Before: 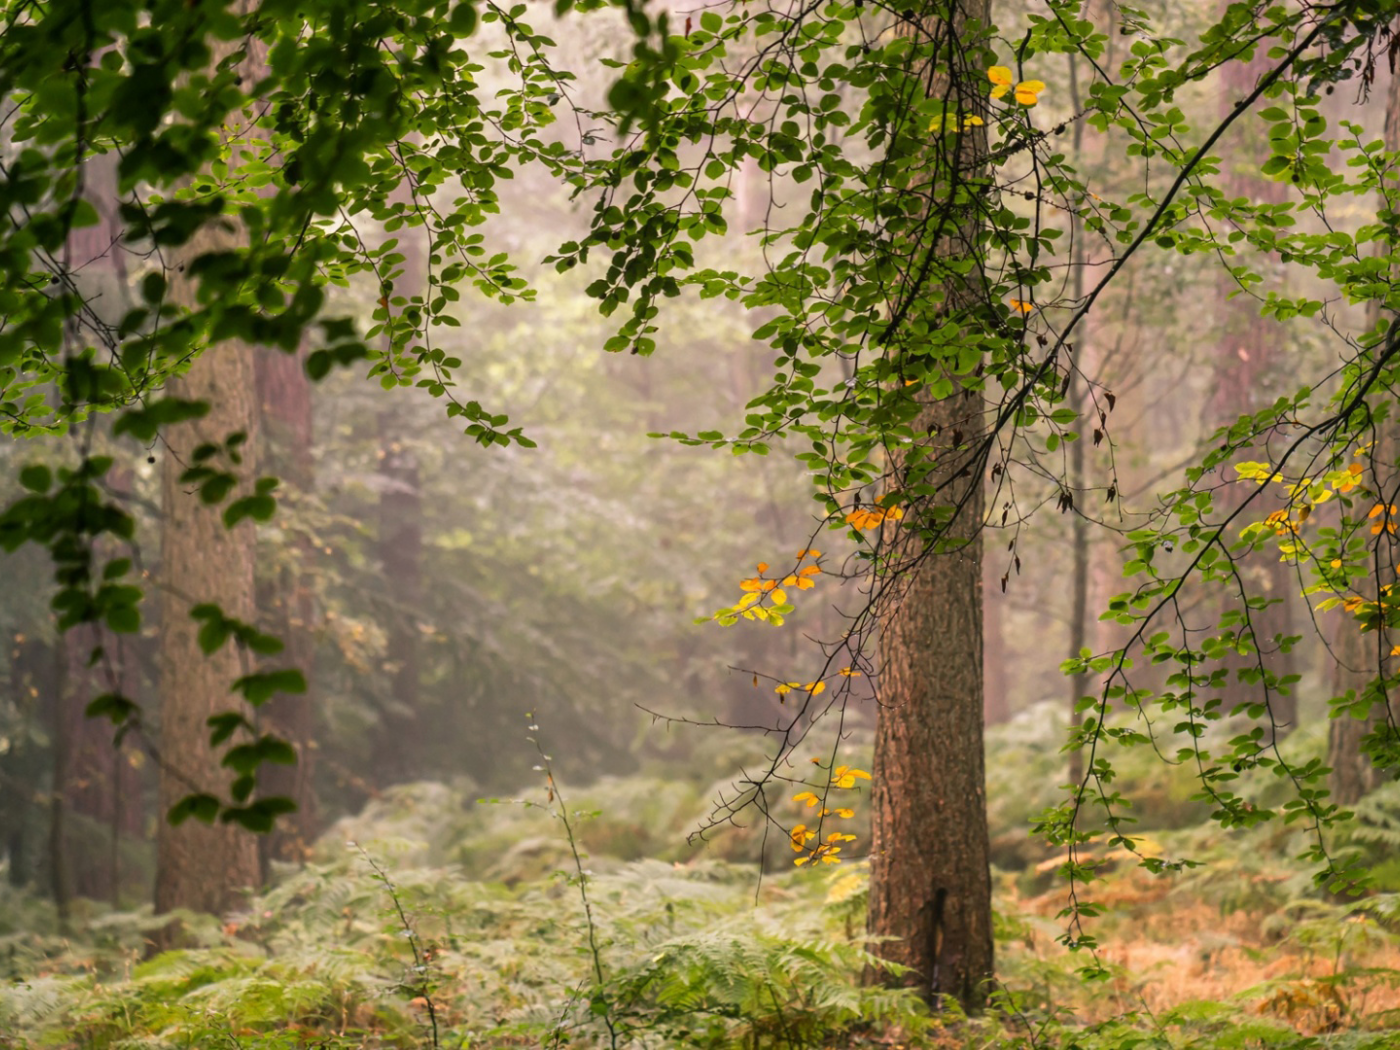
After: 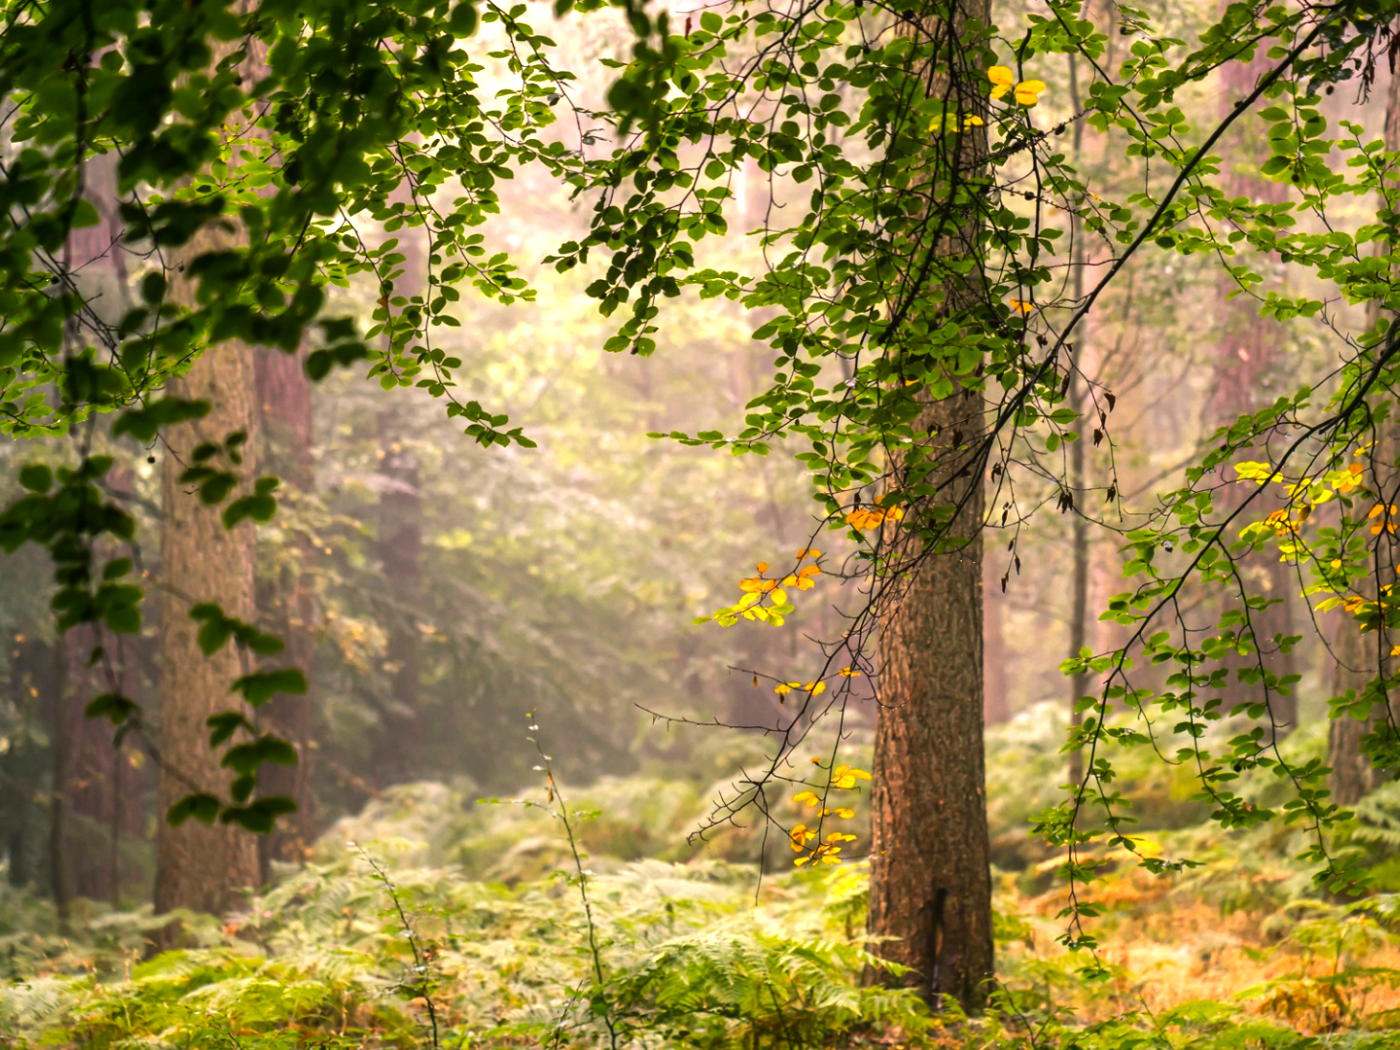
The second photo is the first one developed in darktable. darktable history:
color balance rgb: perceptual saturation grading › global saturation 0.992%, perceptual brilliance grading › global brilliance -5.116%, perceptual brilliance grading › highlights 24.231%, perceptual brilliance grading › mid-tones 7.3%, perceptual brilliance grading › shadows -4.513%, global vibrance 34.934%
